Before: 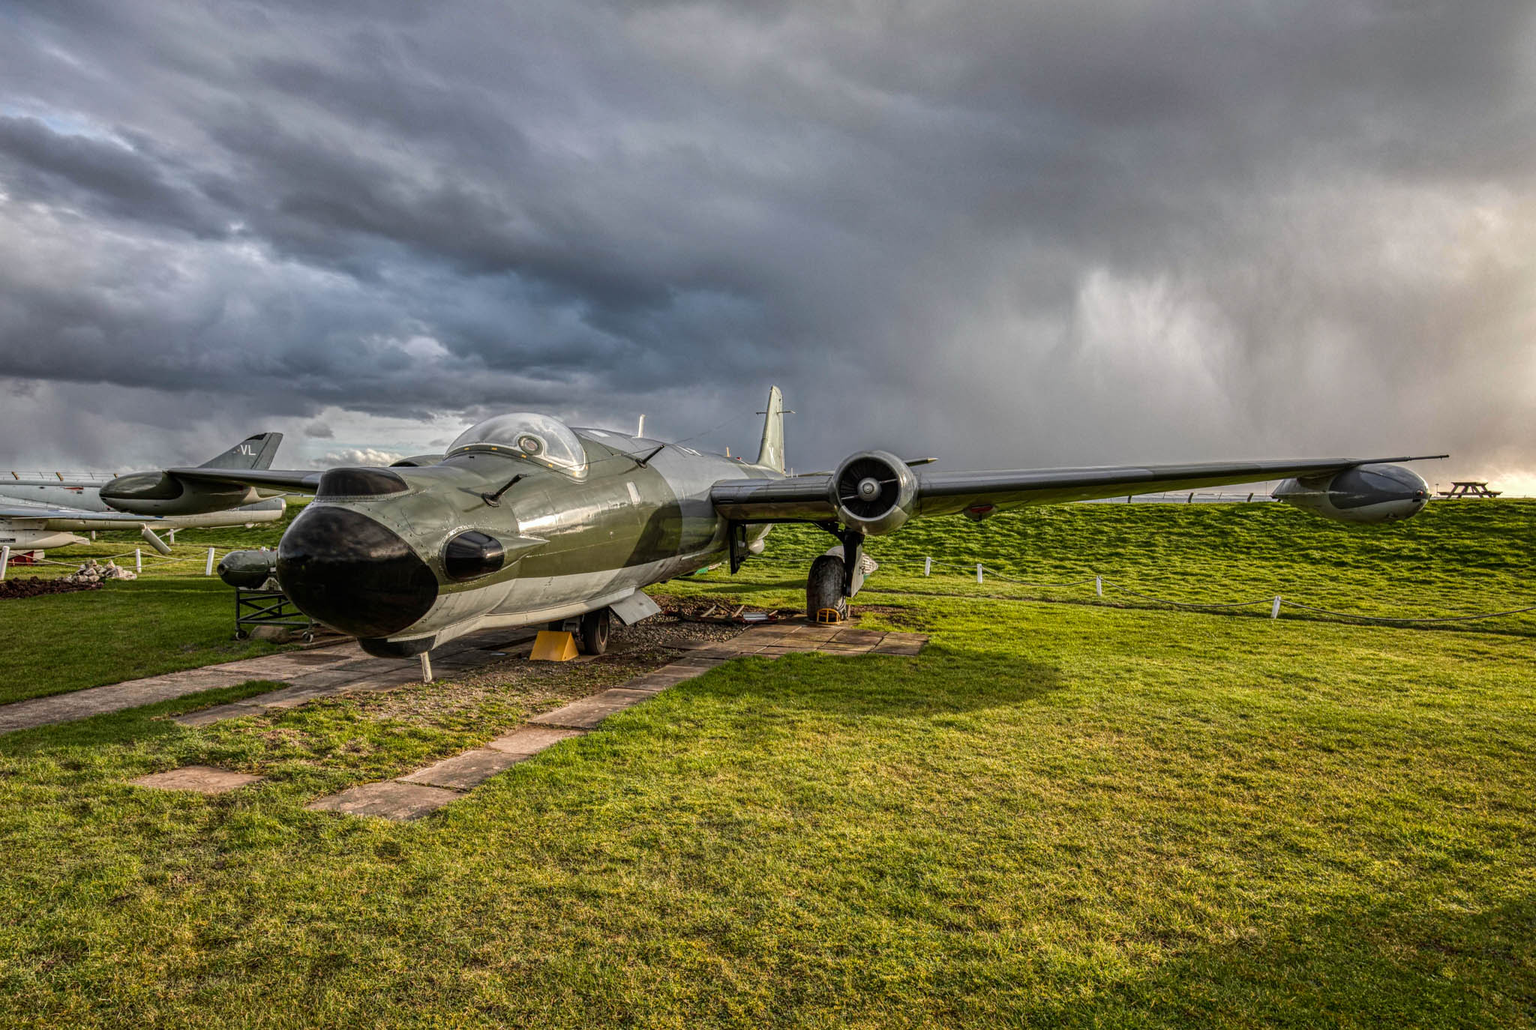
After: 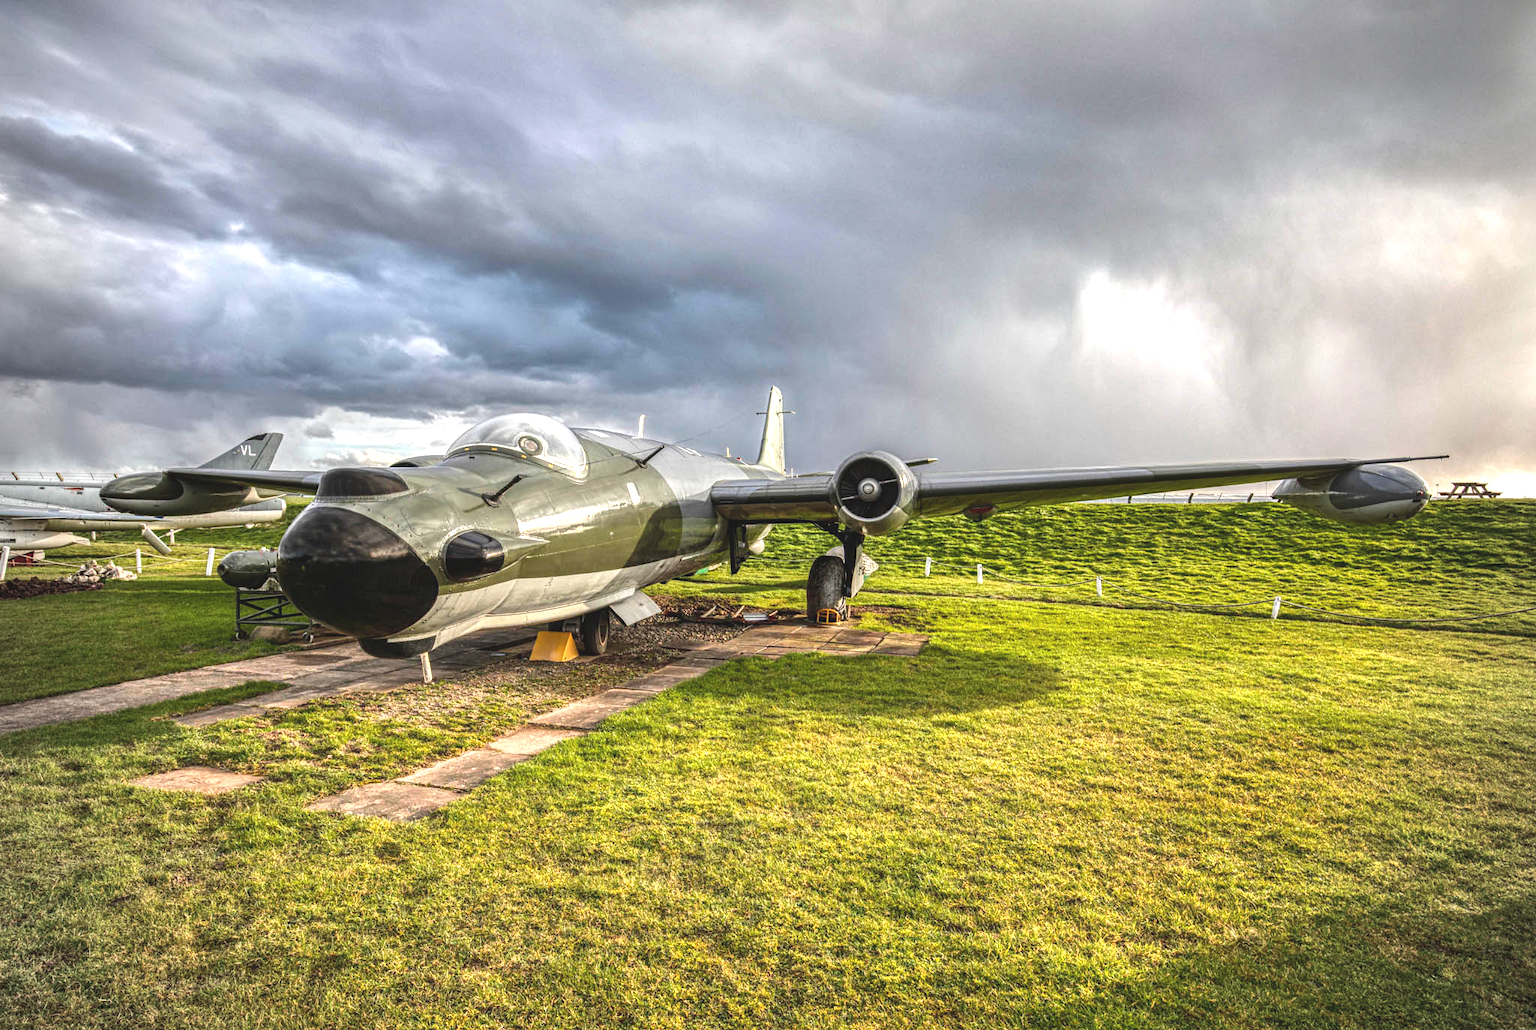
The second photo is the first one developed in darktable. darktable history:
vignetting: unbound false
exposure: black level correction -0.005, exposure 1.002 EV, compensate highlight preservation false
